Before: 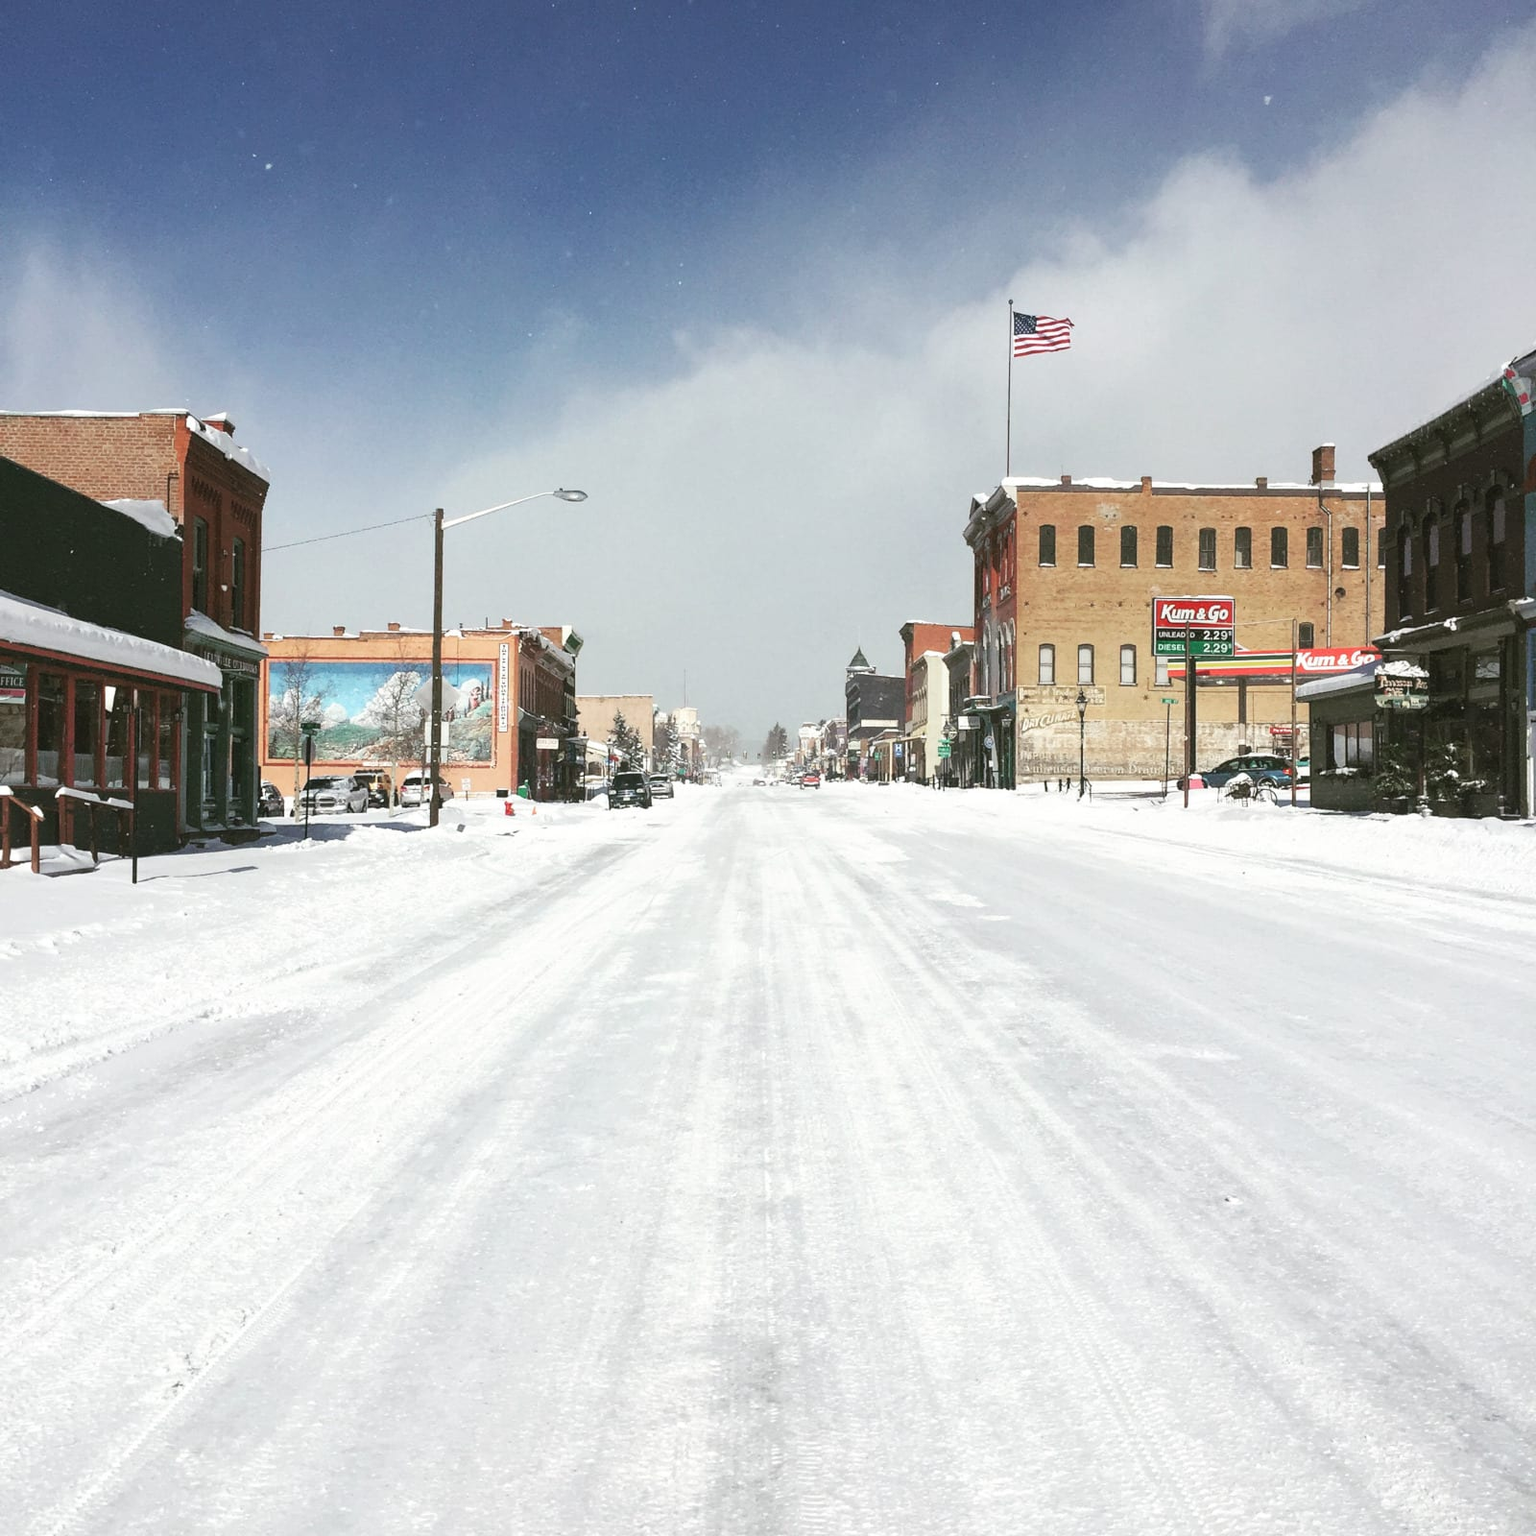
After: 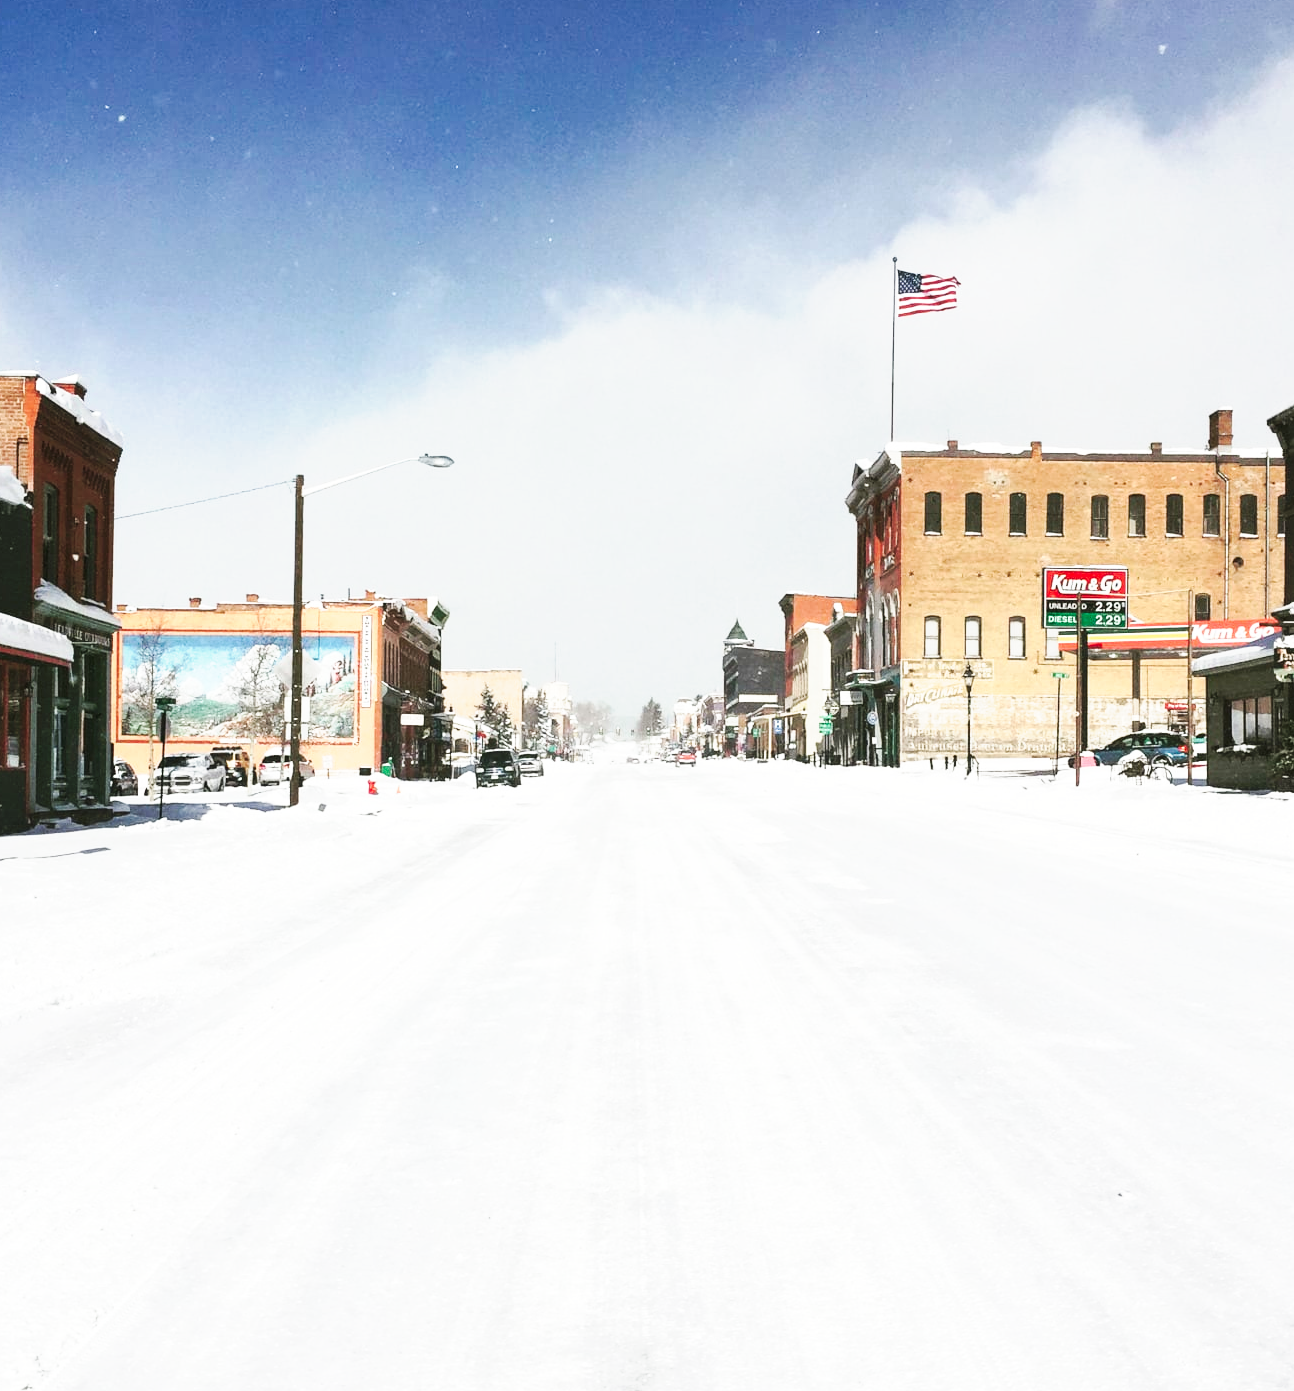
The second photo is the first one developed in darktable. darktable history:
crop: left 9.929%, top 3.475%, right 9.188%, bottom 9.529%
tone curve: curves: ch0 [(0, 0) (0.003, 0.003) (0.011, 0.009) (0.025, 0.022) (0.044, 0.037) (0.069, 0.051) (0.1, 0.079) (0.136, 0.114) (0.177, 0.152) (0.224, 0.212) (0.277, 0.281) (0.335, 0.358) (0.399, 0.459) (0.468, 0.573) (0.543, 0.684) (0.623, 0.779) (0.709, 0.866) (0.801, 0.949) (0.898, 0.98) (1, 1)], preserve colors none
